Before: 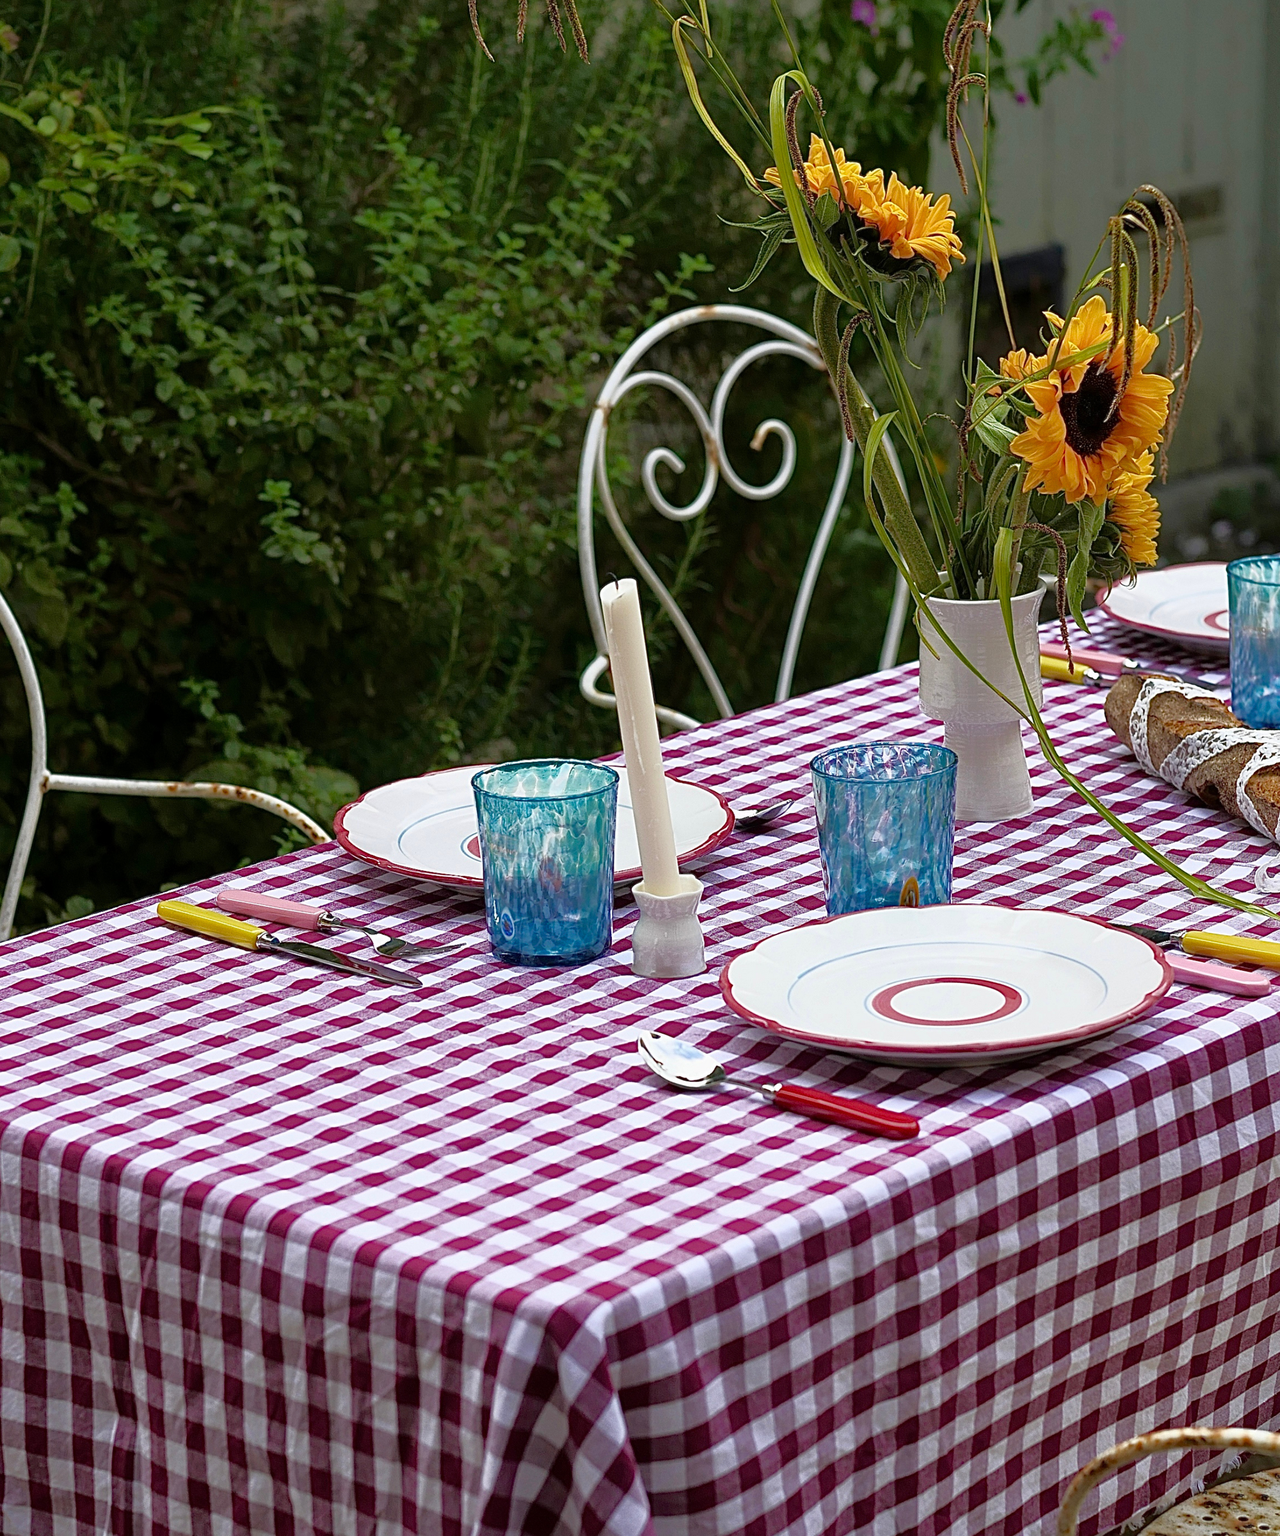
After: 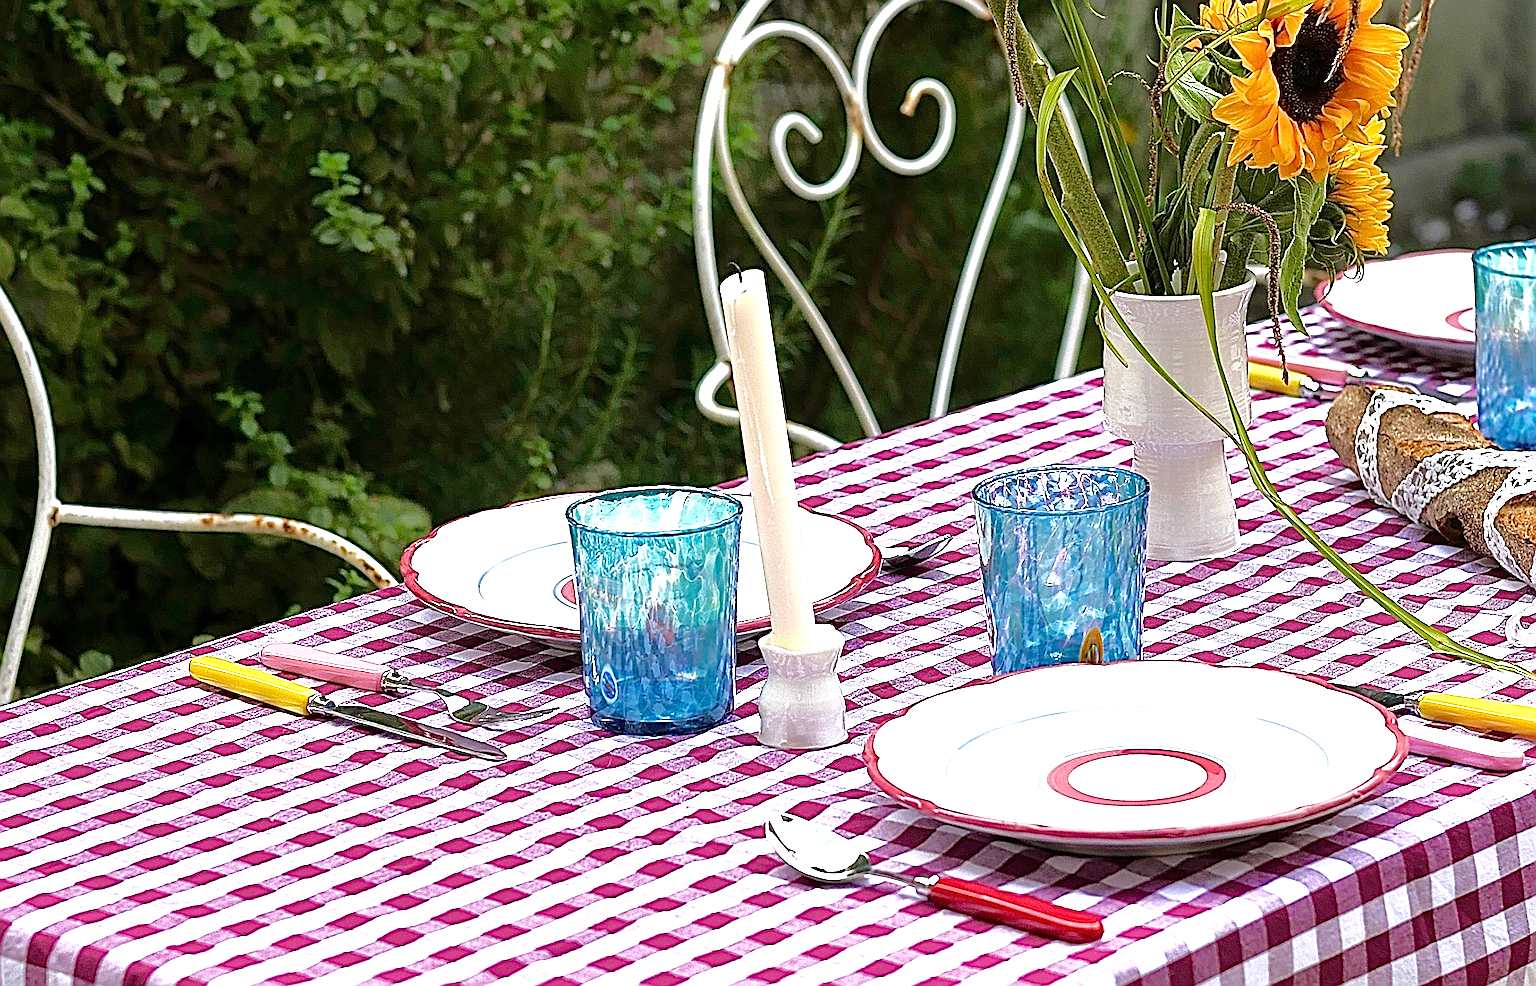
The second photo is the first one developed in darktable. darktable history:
crop and rotate: top 23.043%, bottom 23.437%
sharpen: radius 1.4, amount 1.25, threshold 0.7
exposure: exposure 1 EV, compensate highlight preservation false
